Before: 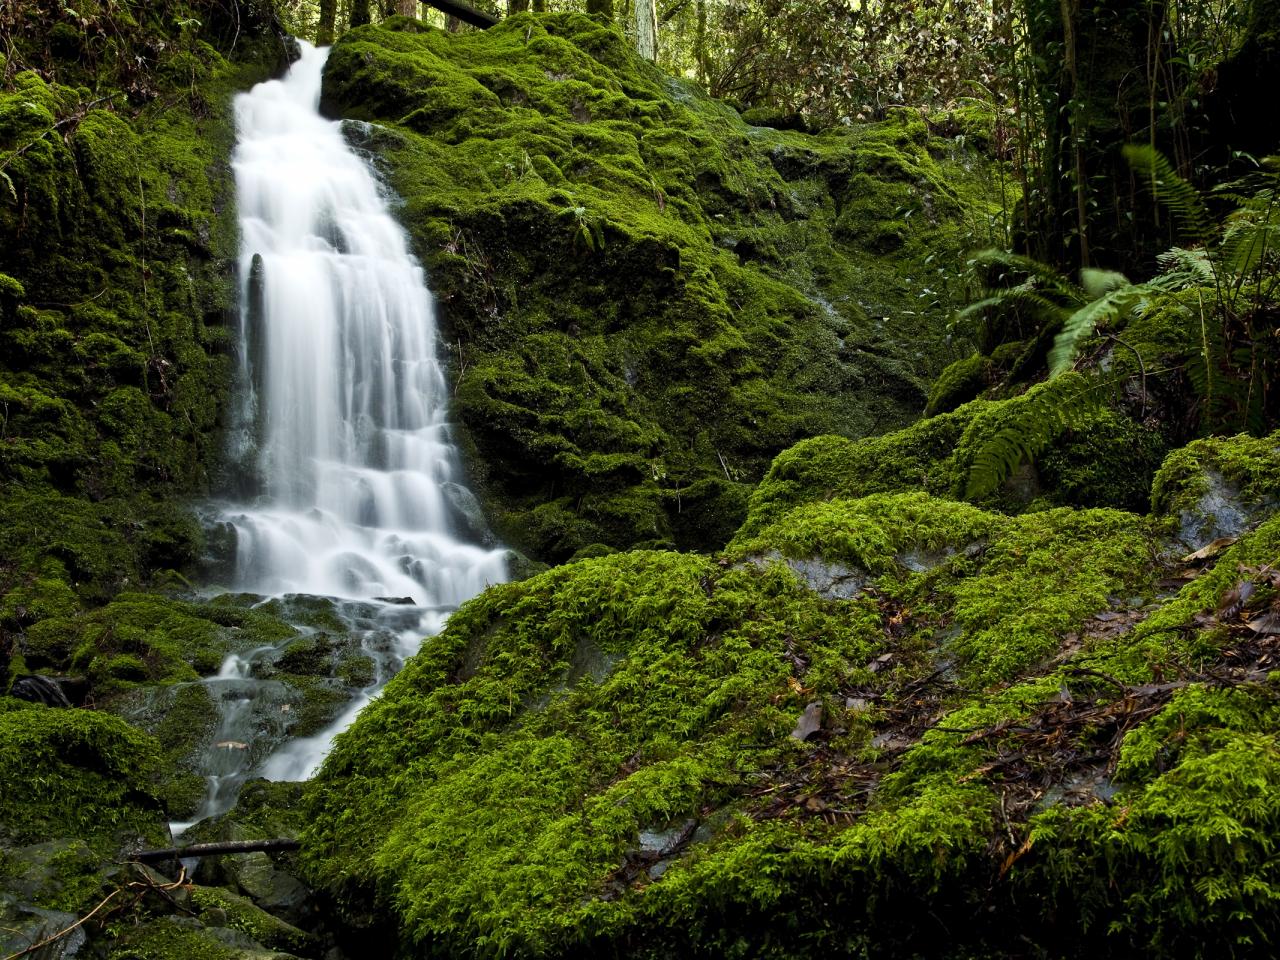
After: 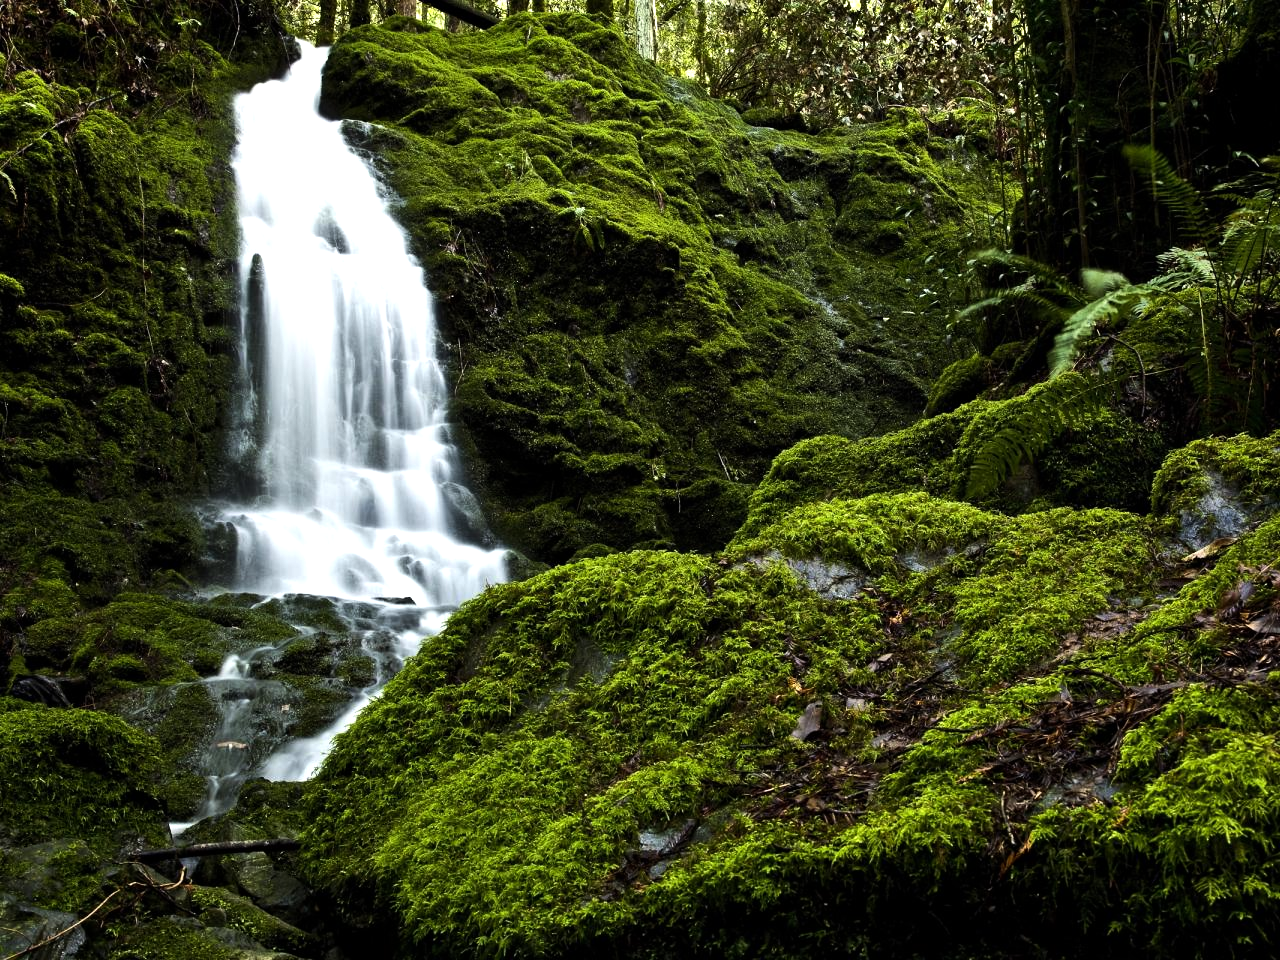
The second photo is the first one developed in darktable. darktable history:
tone equalizer: -8 EV -0.737 EV, -7 EV -0.686 EV, -6 EV -0.564 EV, -5 EV -0.383 EV, -3 EV 0.365 EV, -2 EV 0.6 EV, -1 EV 0.697 EV, +0 EV 0.769 EV, edges refinement/feathering 500, mask exposure compensation -1.57 EV, preserve details no
